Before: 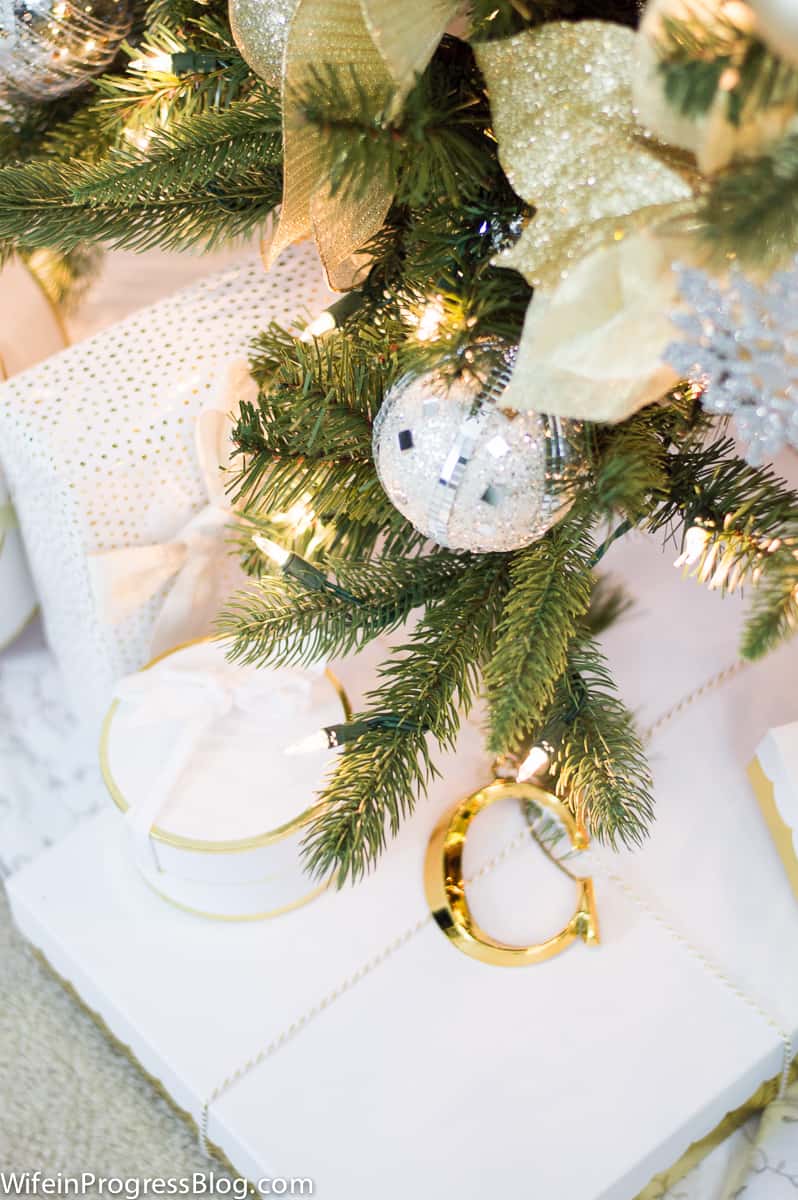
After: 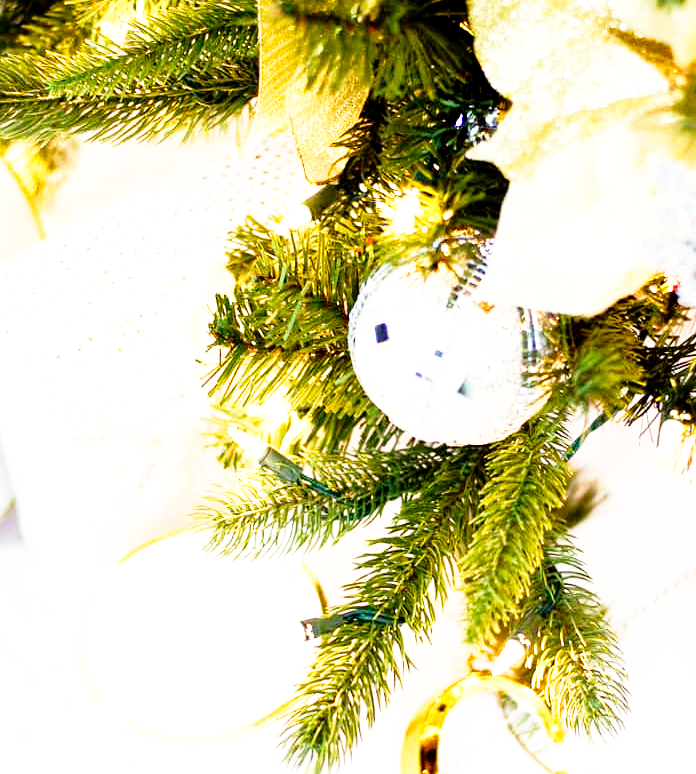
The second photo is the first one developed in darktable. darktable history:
base curve: curves: ch0 [(0, 0) (0.012, 0.01) (0.073, 0.168) (0.31, 0.711) (0.645, 0.957) (1, 1)], preserve colors none
crop: left 3.015%, top 8.969%, right 9.647%, bottom 26.457%
color balance rgb: shadows lift › luminance -21.66%, shadows lift › chroma 6.57%, shadows lift › hue 270°, power › chroma 0.68%, power › hue 60°, highlights gain › luminance 6.08%, highlights gain › chroma 1.33%, highlights gain › hue 90°, global offset › luminance -0.87%, perceptual saturation grading › global saturation 26.86%, perceptual saturation grading › highlights -28.39%, perceptual saturation grading › mid-tones 15.22%, perceptual saturation grading › shadows 33.98%, perceptual brilliance grading › highlights 10%, perceptual brilliance grading › mid-tones 5%
